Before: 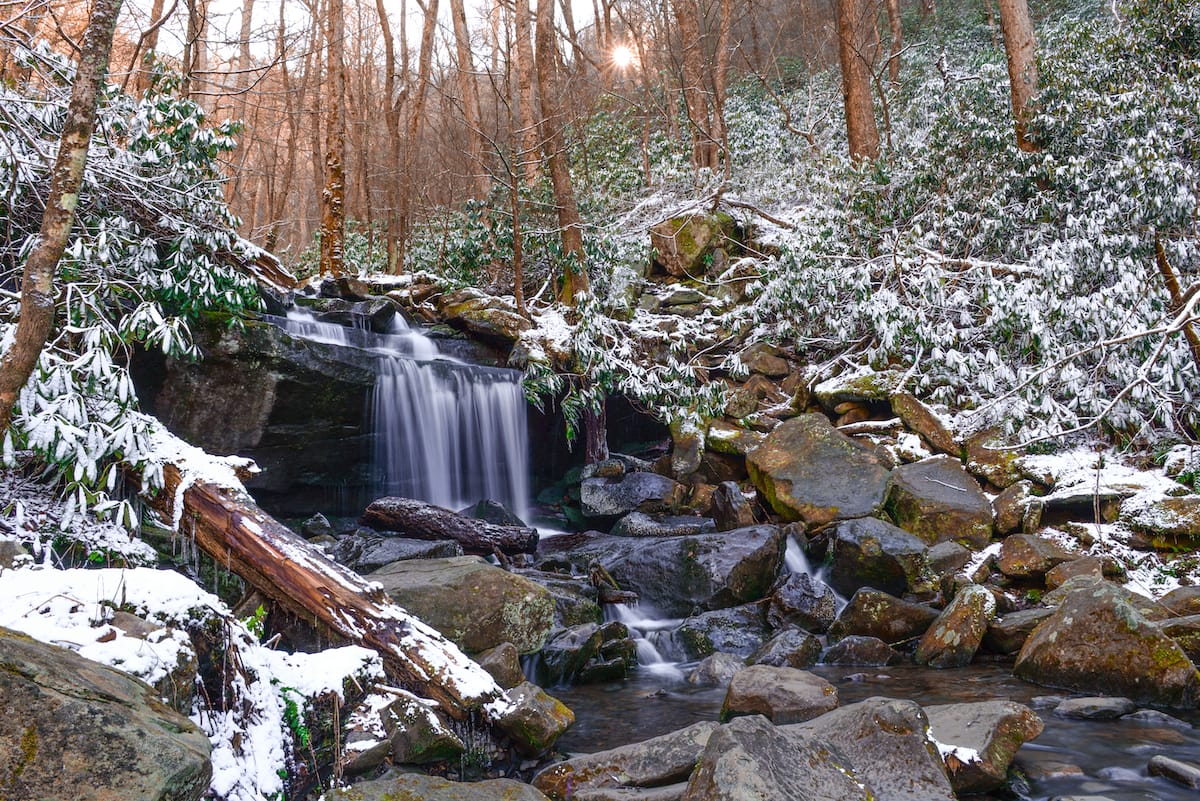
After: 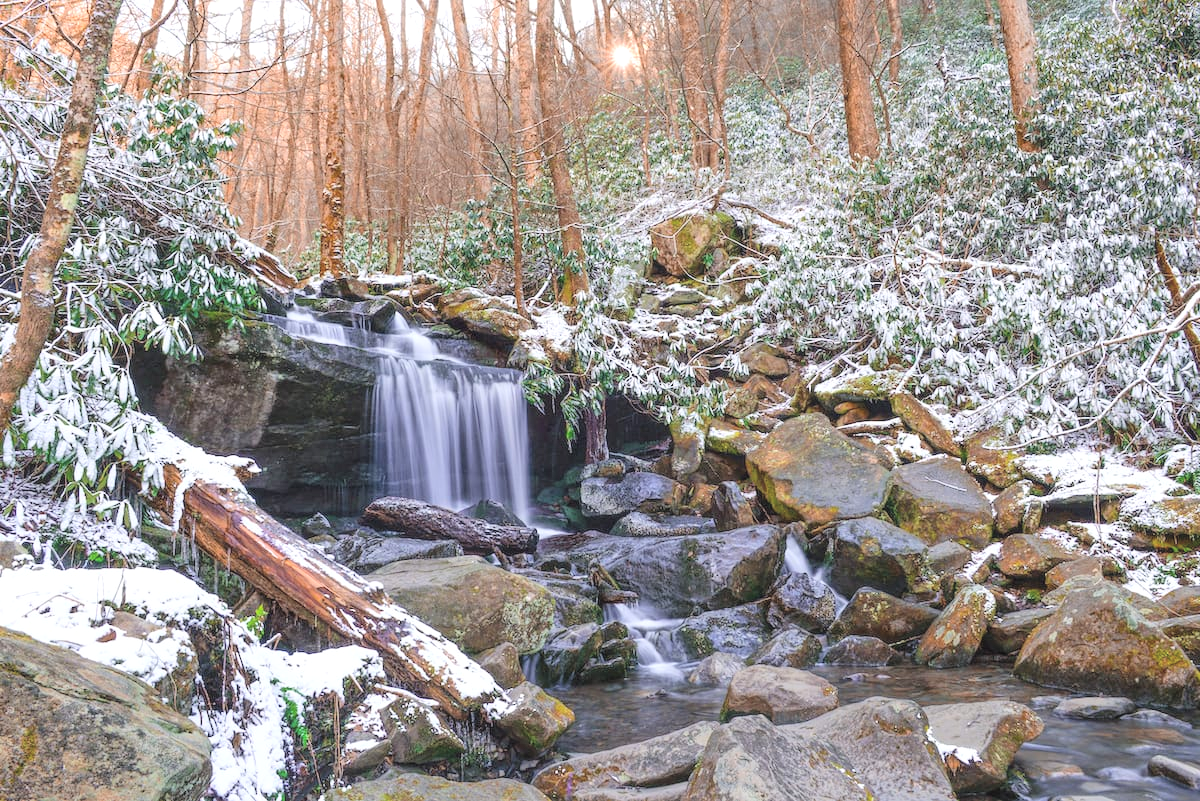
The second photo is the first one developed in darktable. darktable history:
exposure: black level correction -0.002, exposure 0.54 EV, compensate highlight preservation false
global tonemap: drago (0.7, 100)
local contrast: highlights 100%, shadows 100%, detail 120%, midtone range 0.2
